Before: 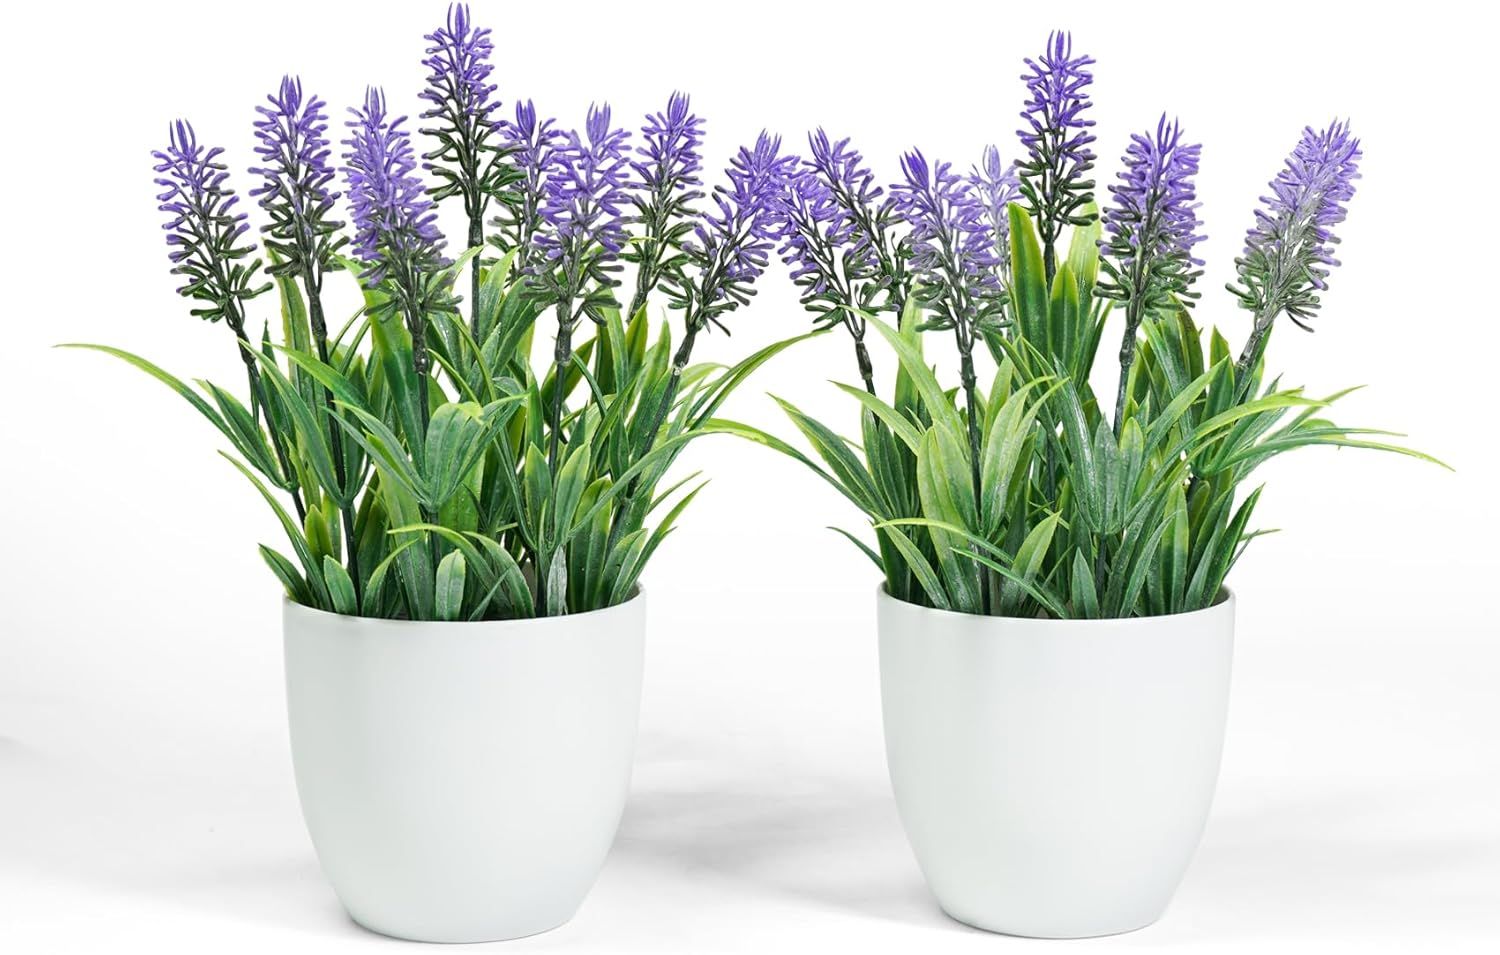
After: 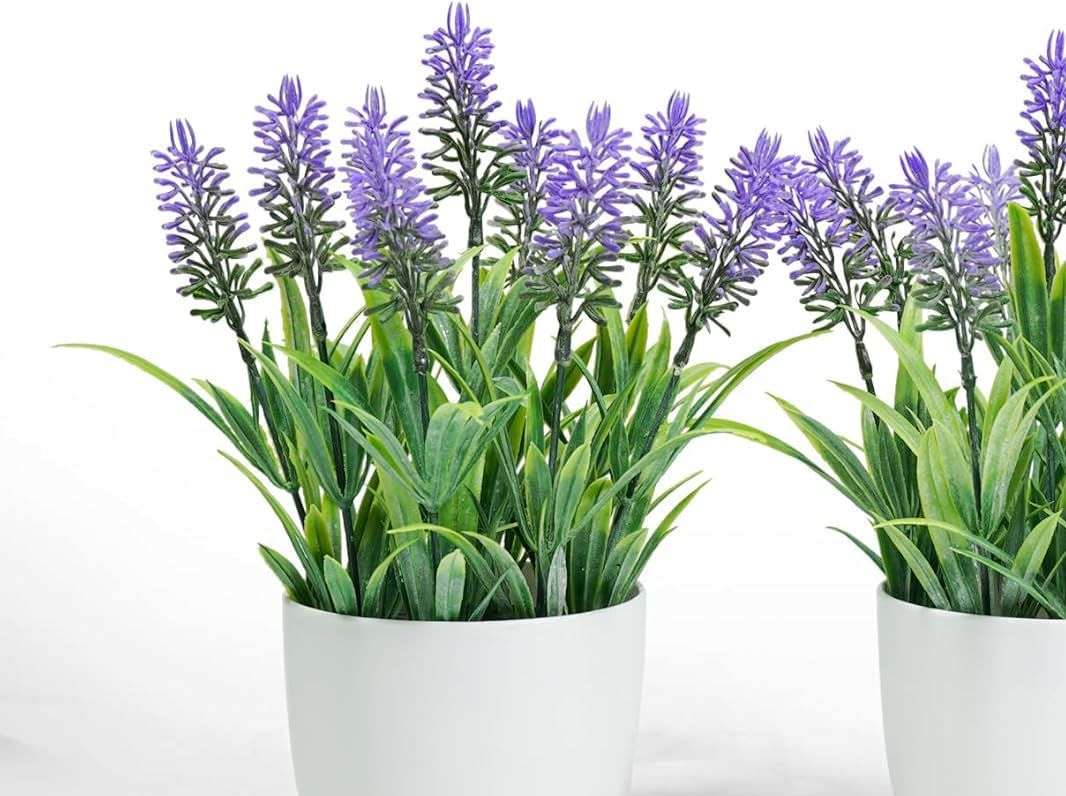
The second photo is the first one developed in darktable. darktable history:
crop: right 28.885%, bottom 16.626%
base curve: curves: ch0 [(0, 0) (0.235, 0.266) (0.503, 0.496) (0.786, 0.72) (1, 1)]
